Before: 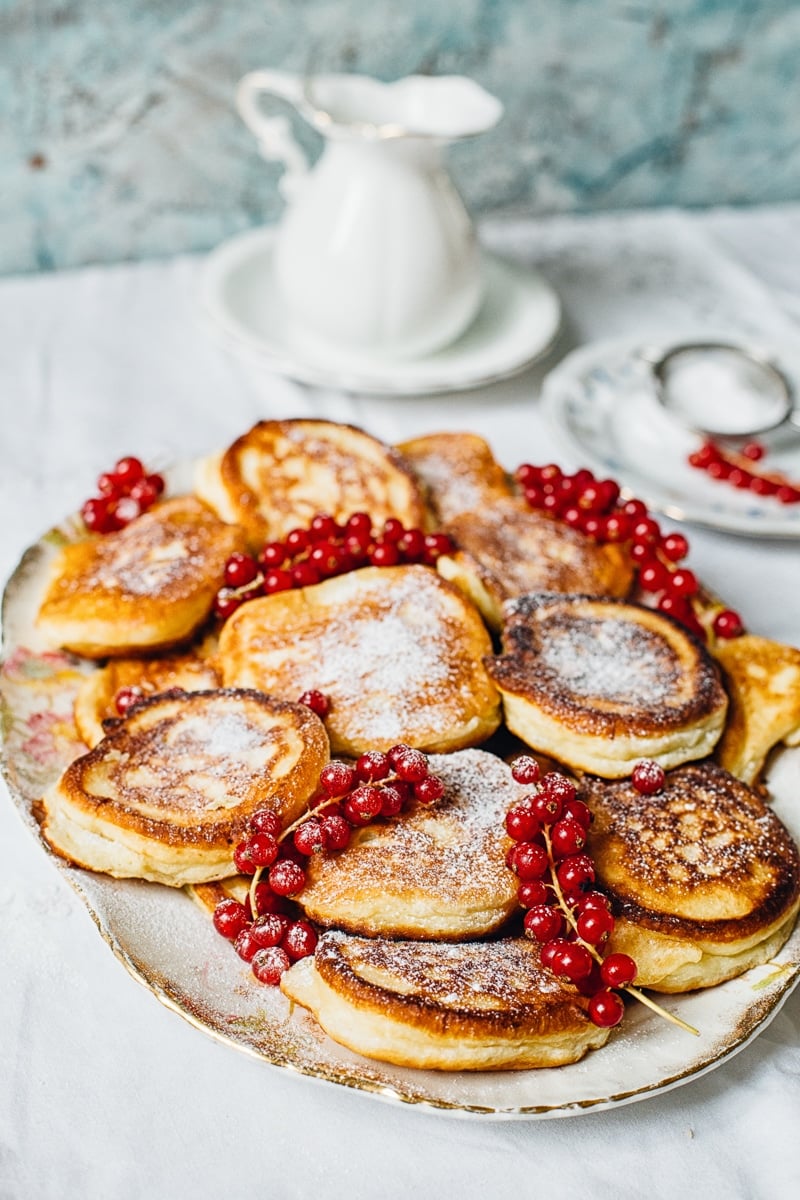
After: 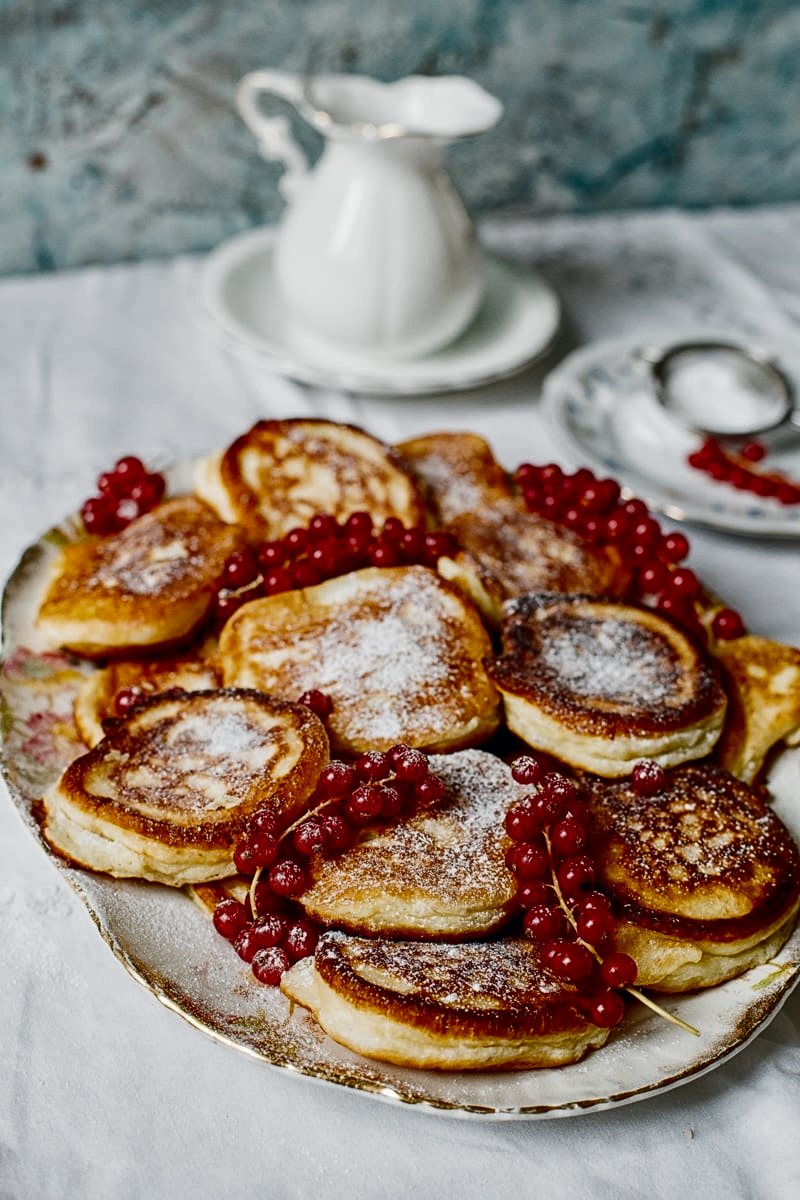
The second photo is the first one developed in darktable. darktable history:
contrast brightness saturation: brightness -0.503
